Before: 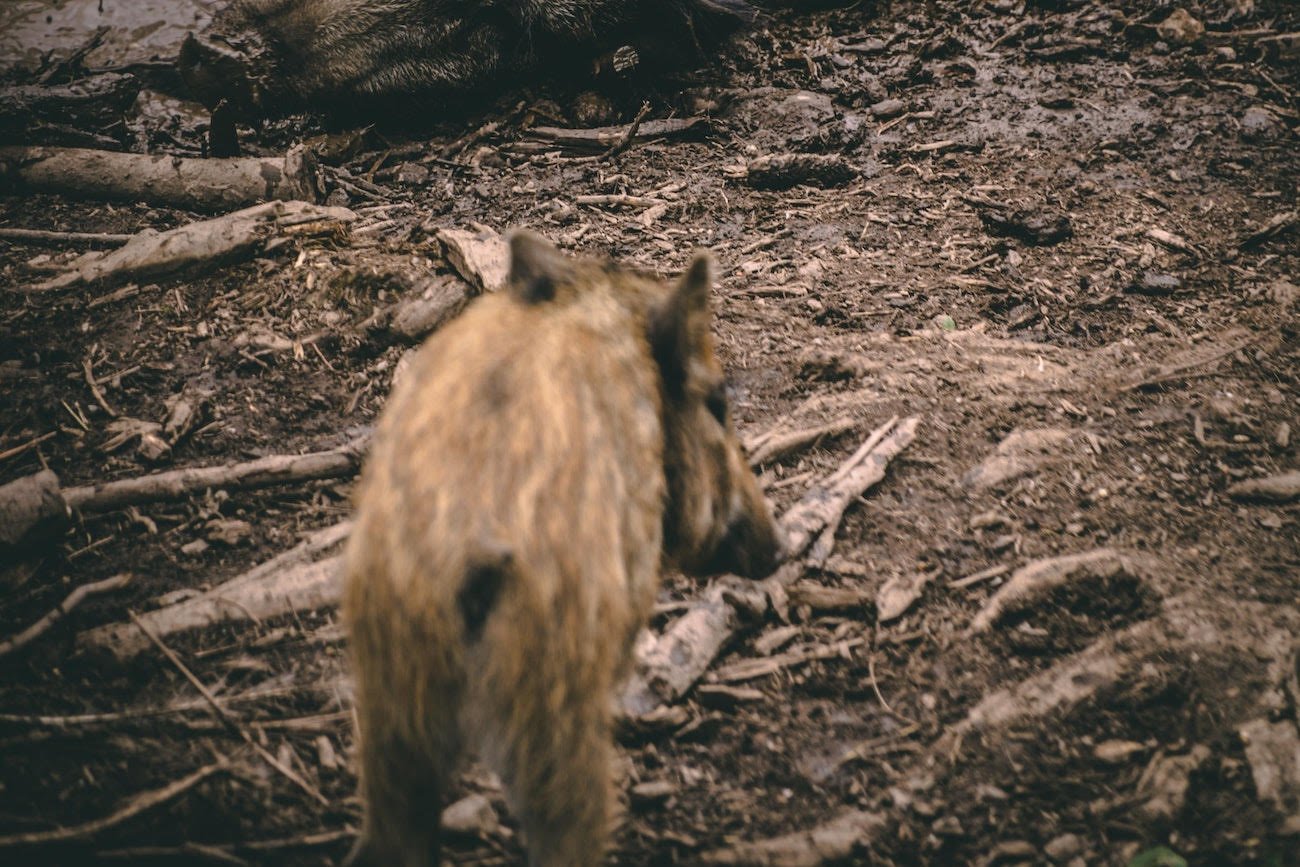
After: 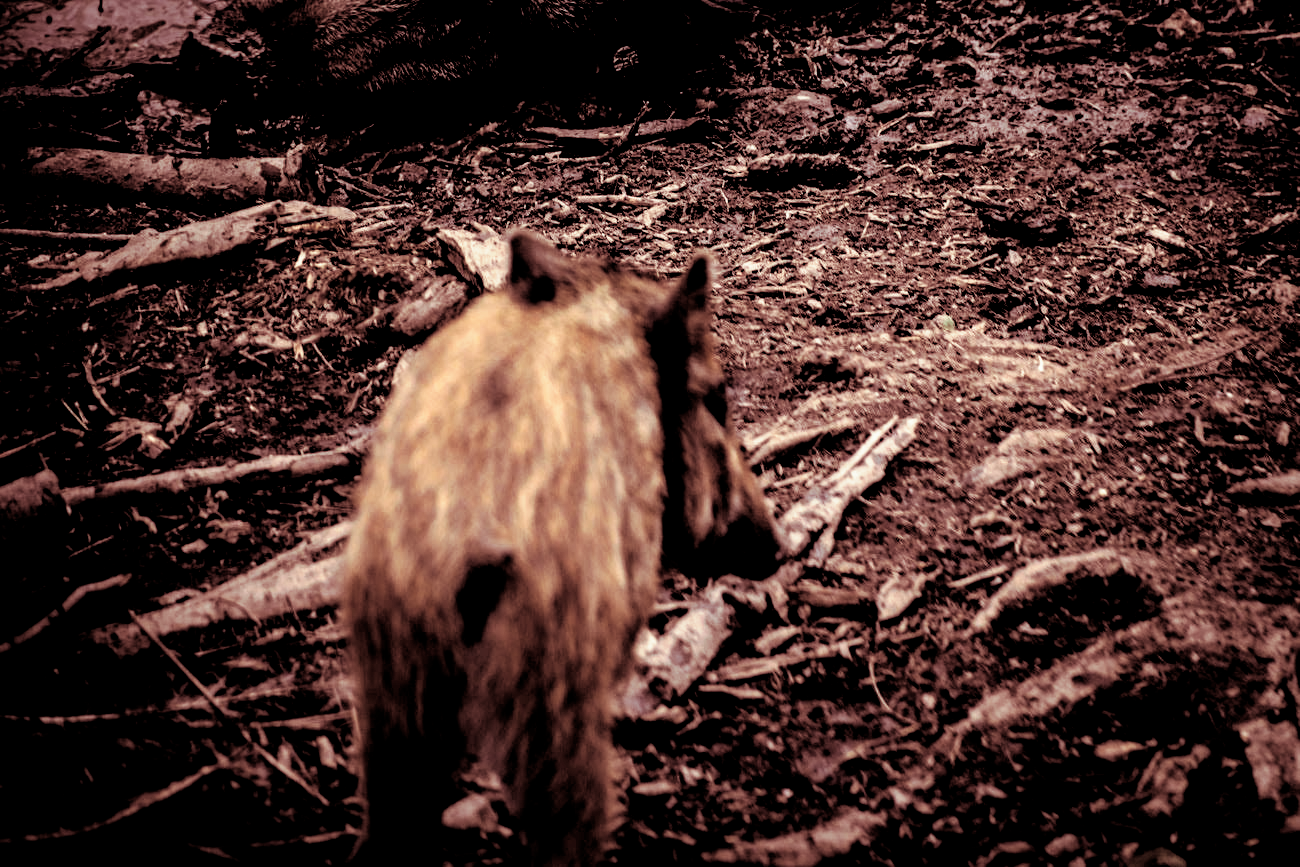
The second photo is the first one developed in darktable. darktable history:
rgb levels: levels [[0.034, 0.472, 0.904], [0, 0.5, 1], [0, 0.5, 1]]
filmic rgb: black relative exposure -8.7 EV, white relative exposure 2.7 EV, threshold 3 EV, target black luminance 0%, hardness 6.25, latitude 75%, contrast 1.325, highlights saturation mix -5%, preserve chrominance no, color science v5 (2021), iterations of high-quality reconstruction 0, enable highlight reconstruction true
tone equalizer: on, module defaults
split-toning: compress 20%
